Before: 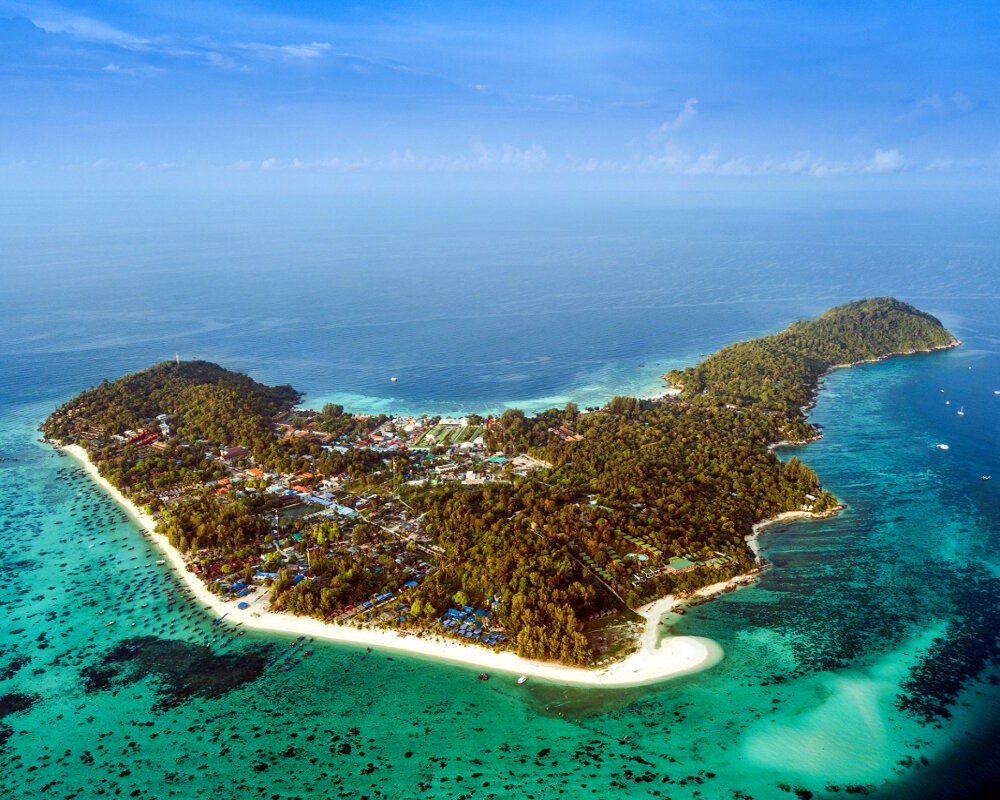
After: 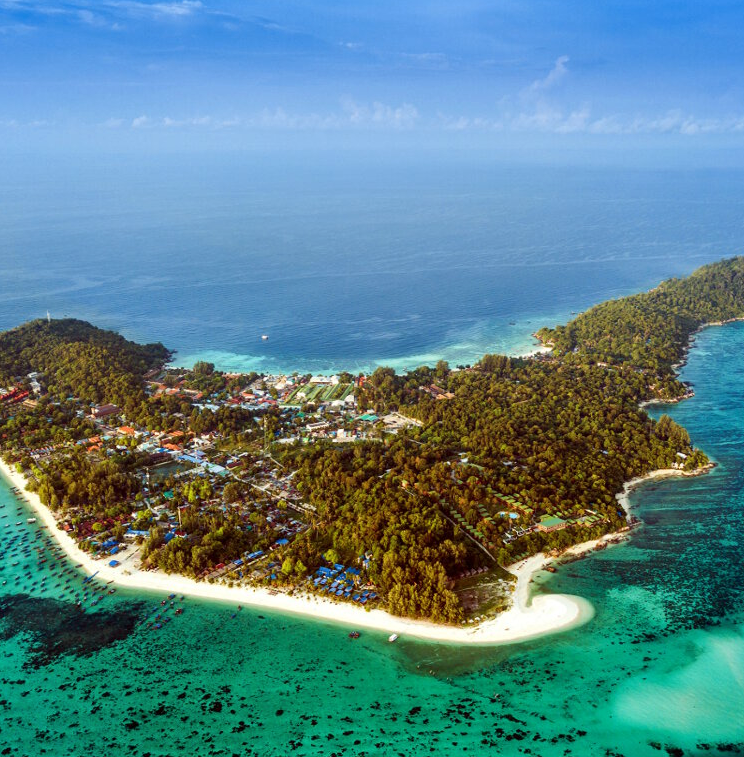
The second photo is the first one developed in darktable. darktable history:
crop and rotate: left 12.984%, top 5.346%, right 12.546%
shadows and highlights: low approximation 0.01, soften with gaussian
